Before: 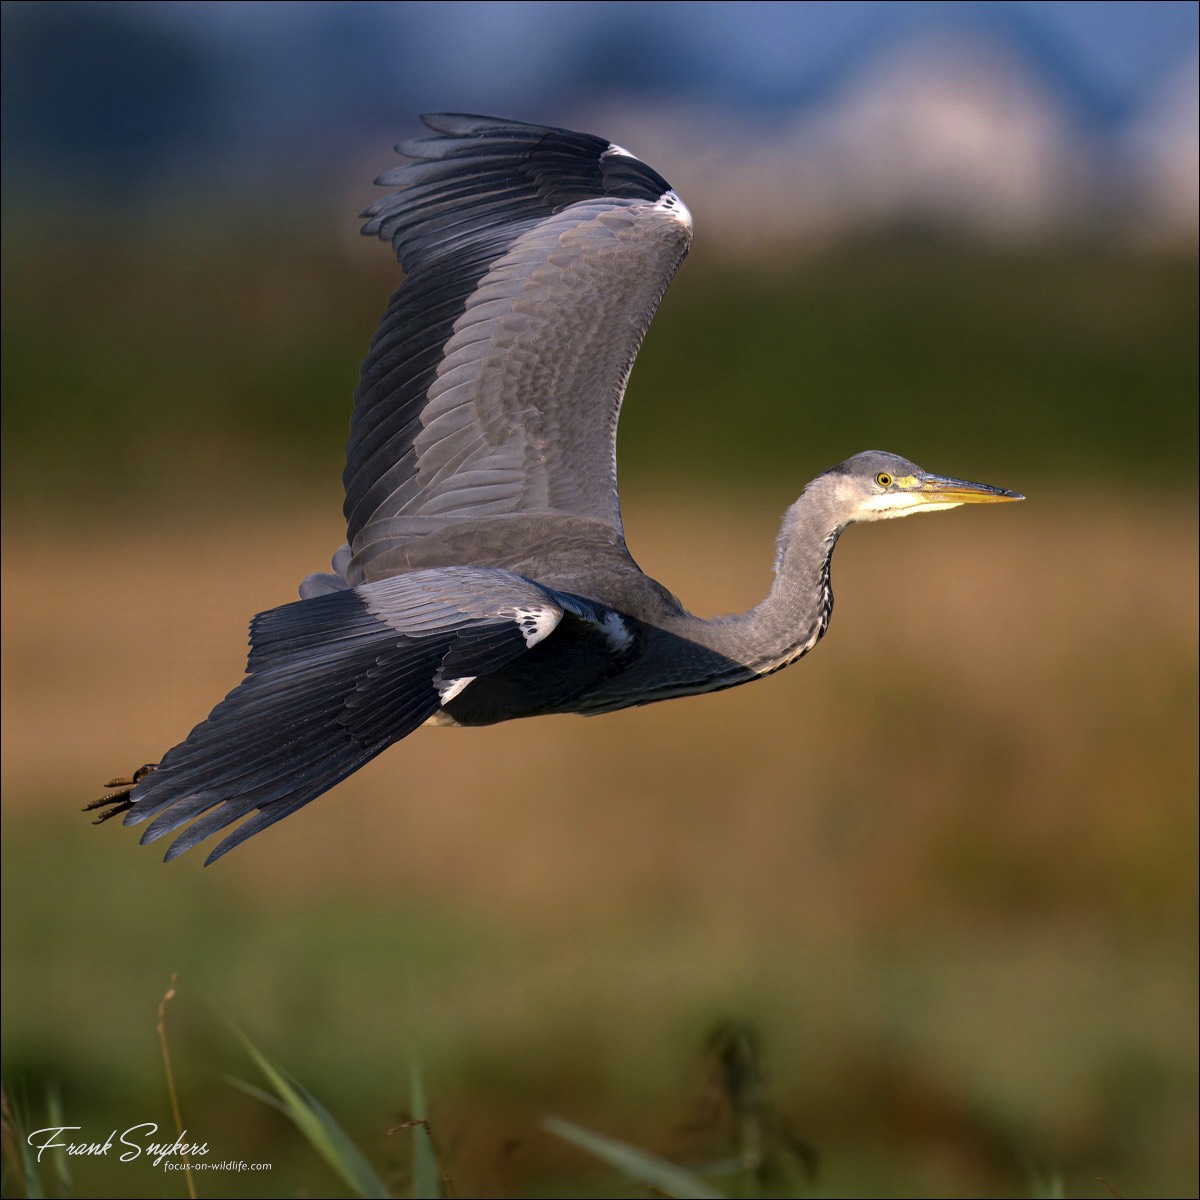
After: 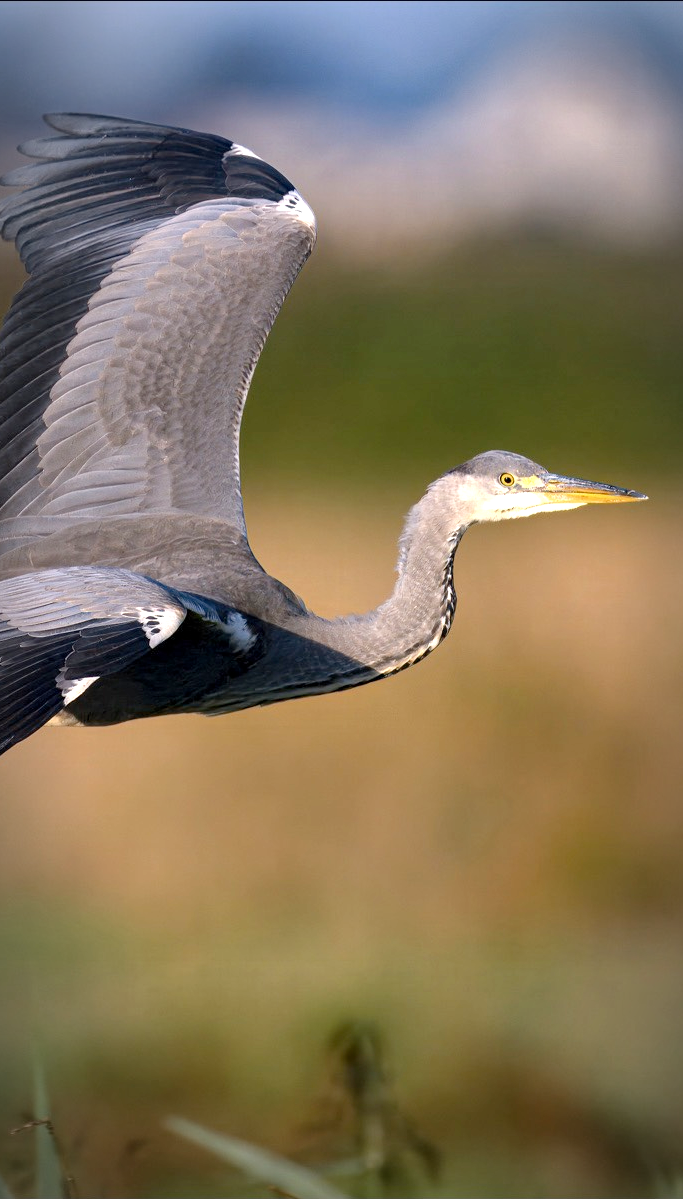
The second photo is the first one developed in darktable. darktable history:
shadows and highlights: shadows 74.8, highlights -60.92, soften with gaussian
base curve: curves: ch0 [(0, 0) (0.297, 0.298) (1, 1)], preserve colors none
crop: left 31.464%, top 0.006%, right 11.607%
levels: levels [0, 0.43, 0.859]
vignetting: brightness -0.456, saturation -0.3, automatic ratio true
